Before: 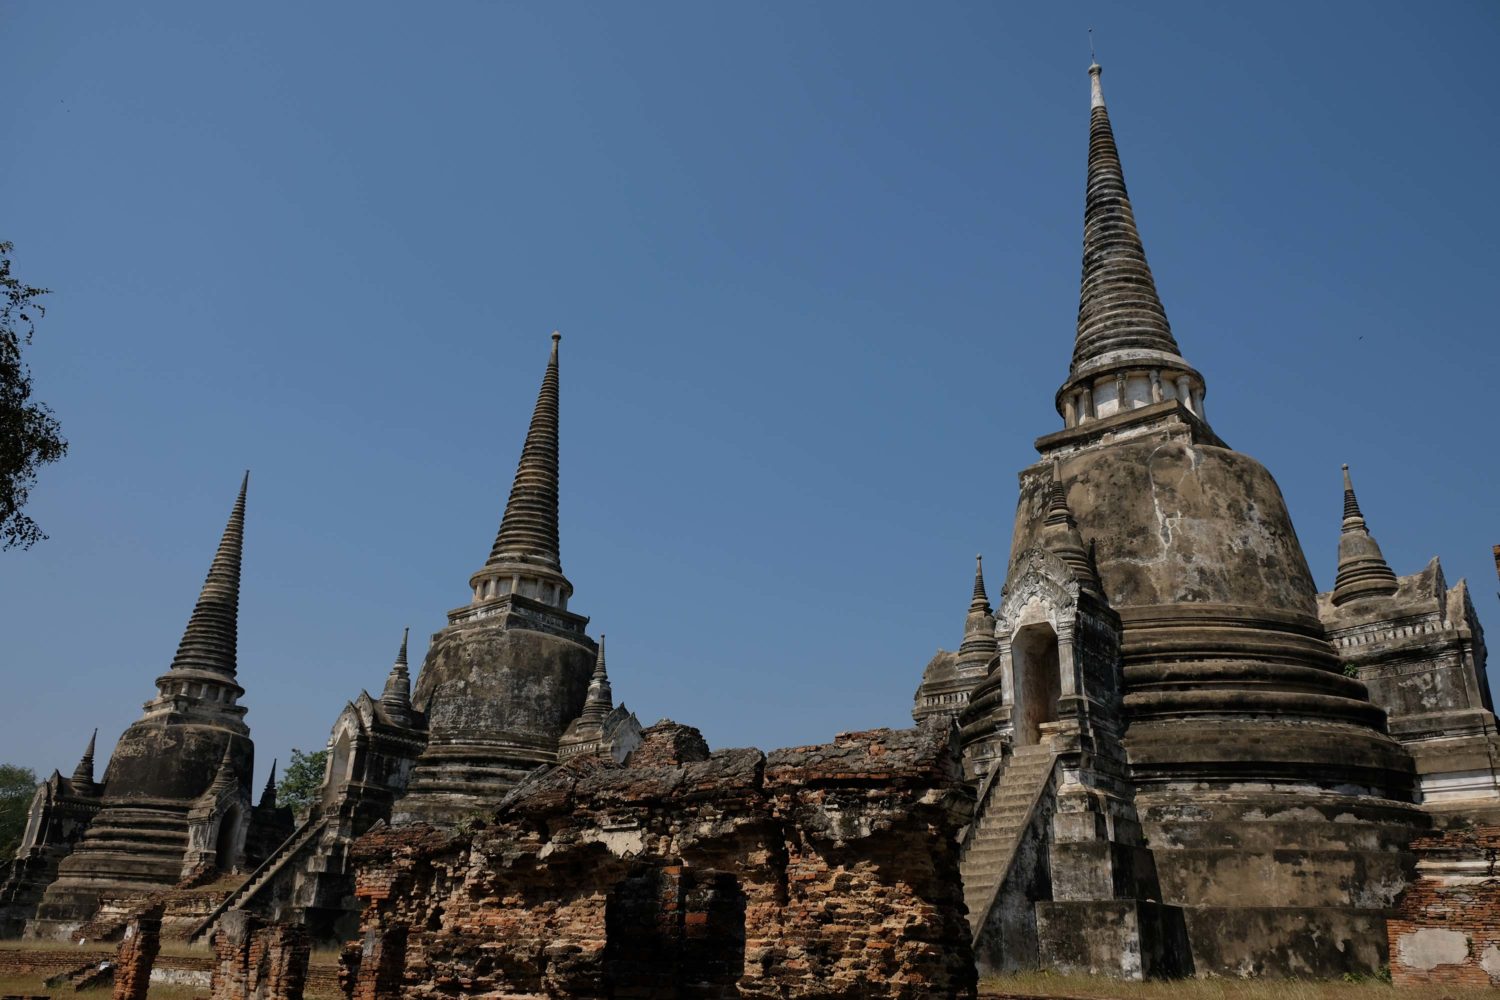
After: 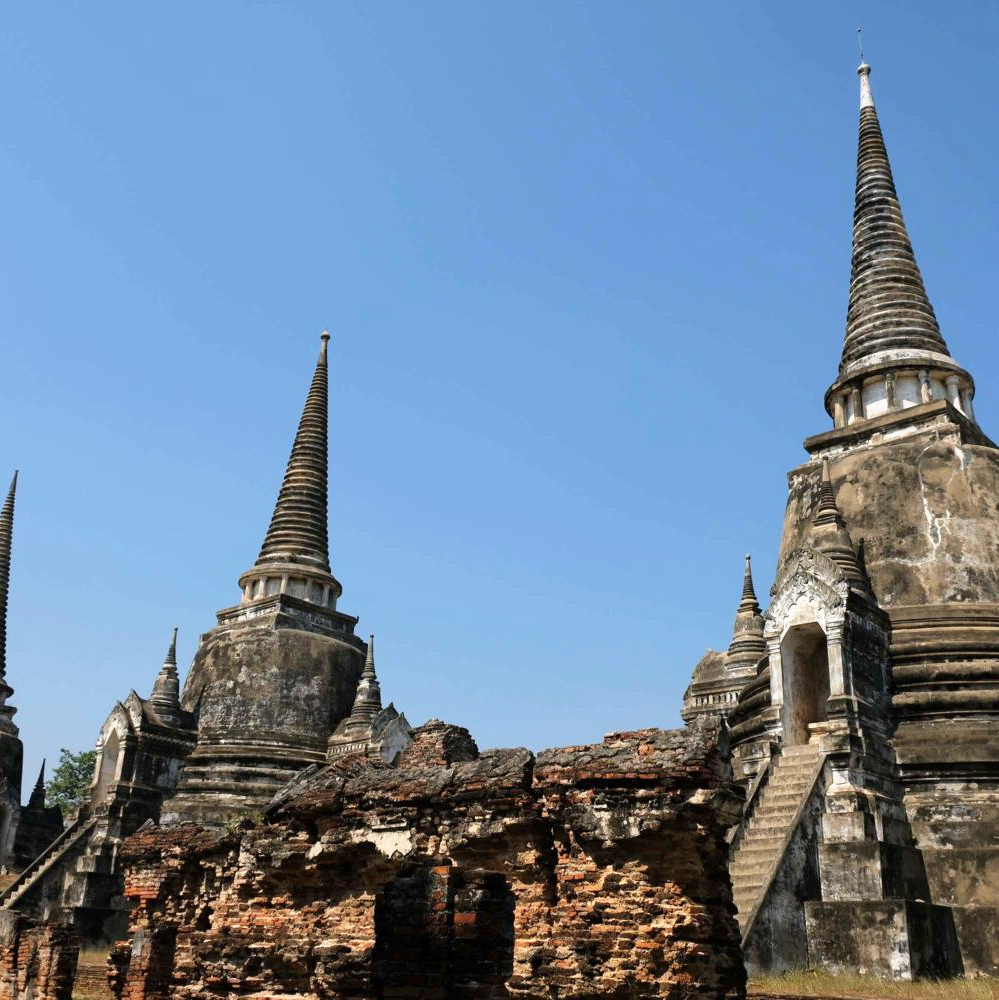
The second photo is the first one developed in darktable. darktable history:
base curve: curves: ch0 [(0, 0) (0.495, 0.917) (1, 1)], preserve colors none
crop: left 15.419%, right 17.914%
